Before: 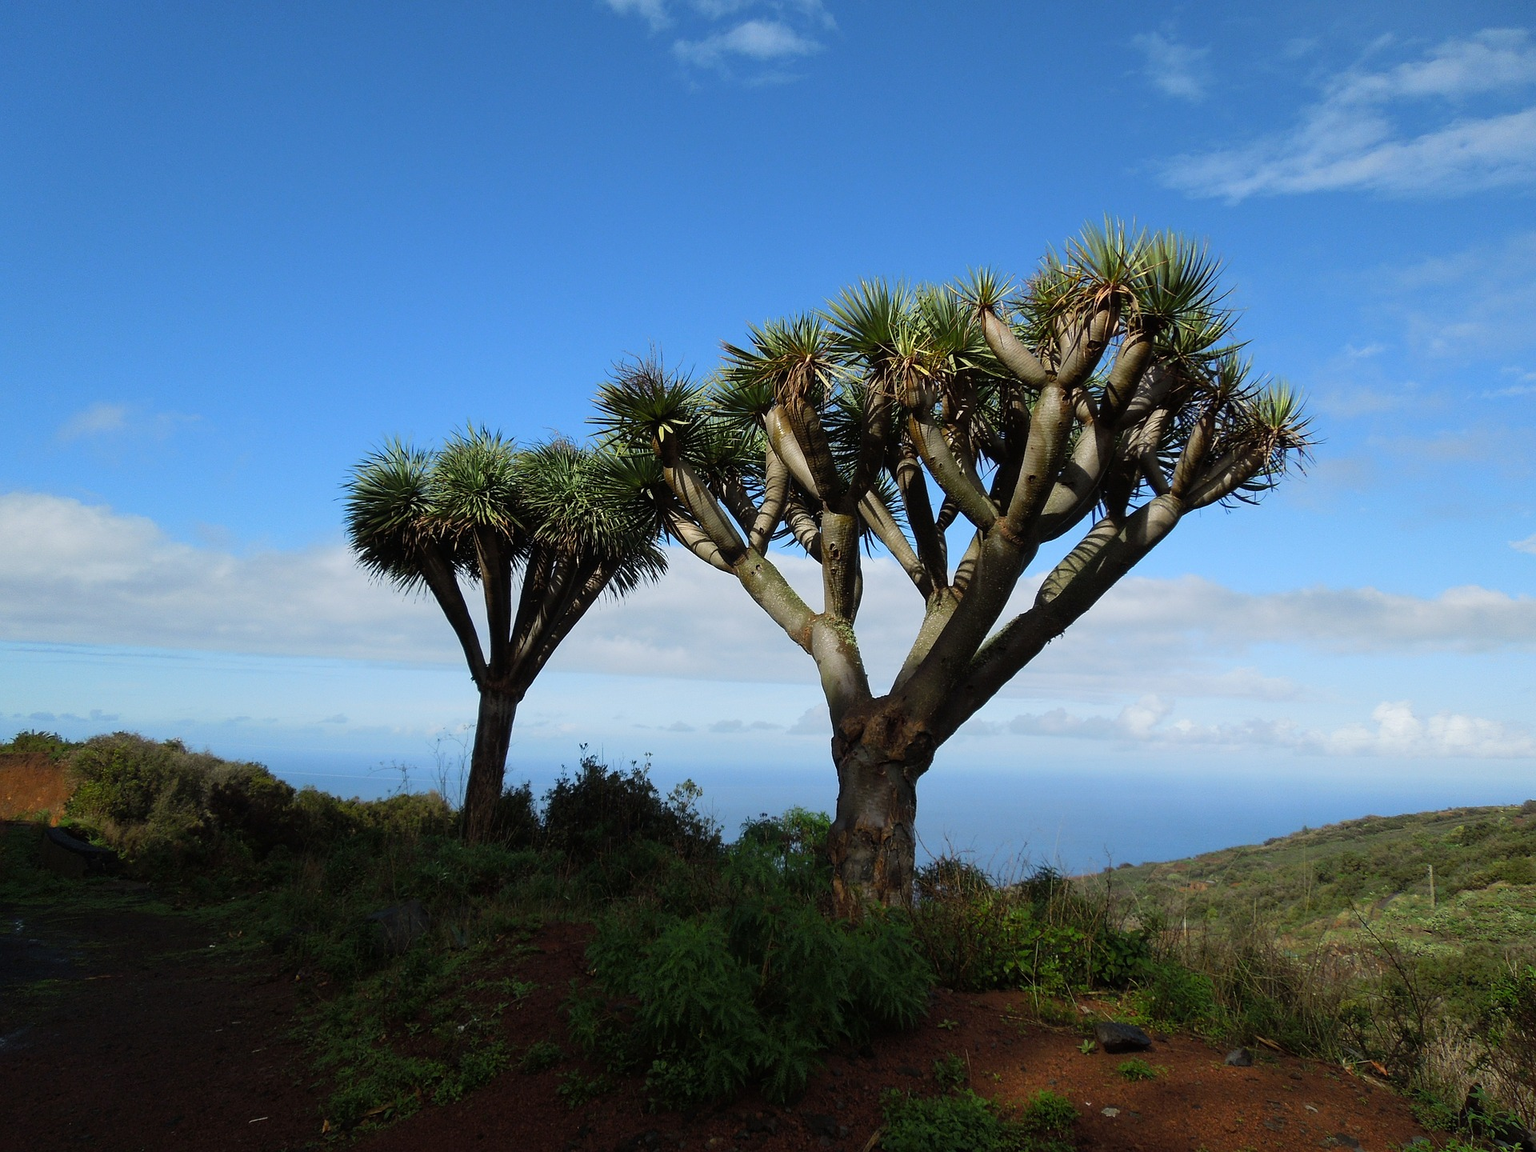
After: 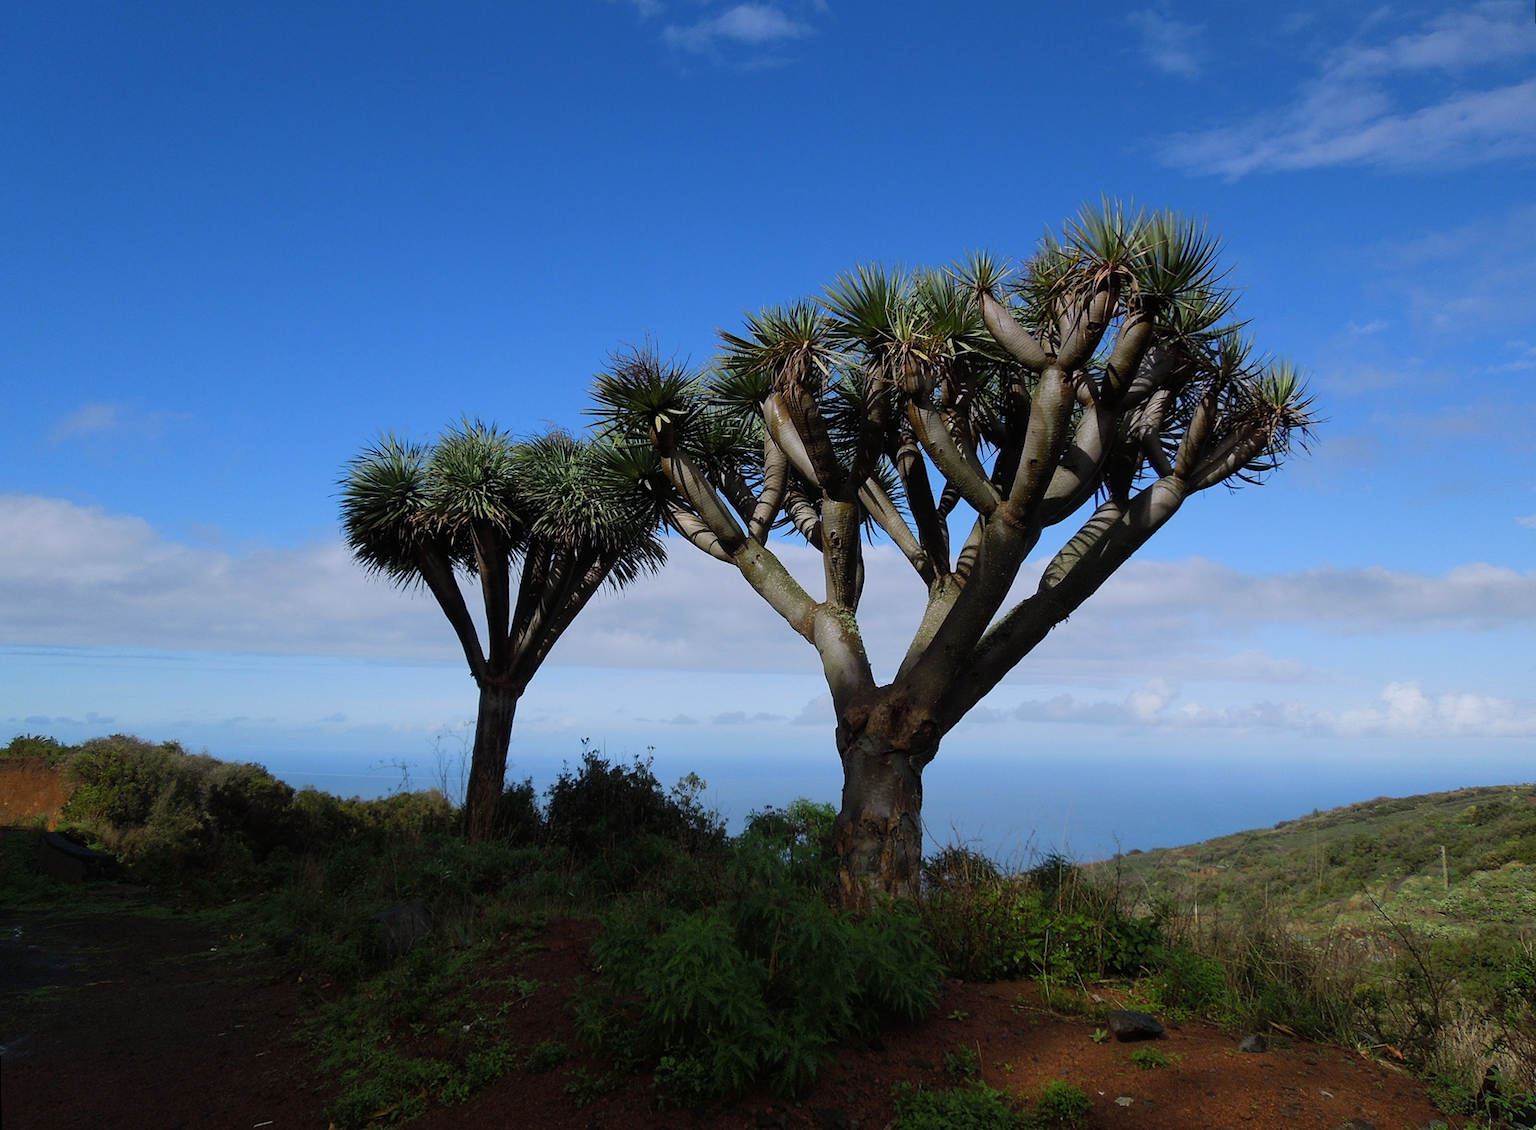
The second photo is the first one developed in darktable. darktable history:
rotate and perspective: rotation -1°, crop left 0.011, crop right 0.989, crop top 0.025, crop bottom 0.975
graduated density: hue 238.83°, saturation 50%
